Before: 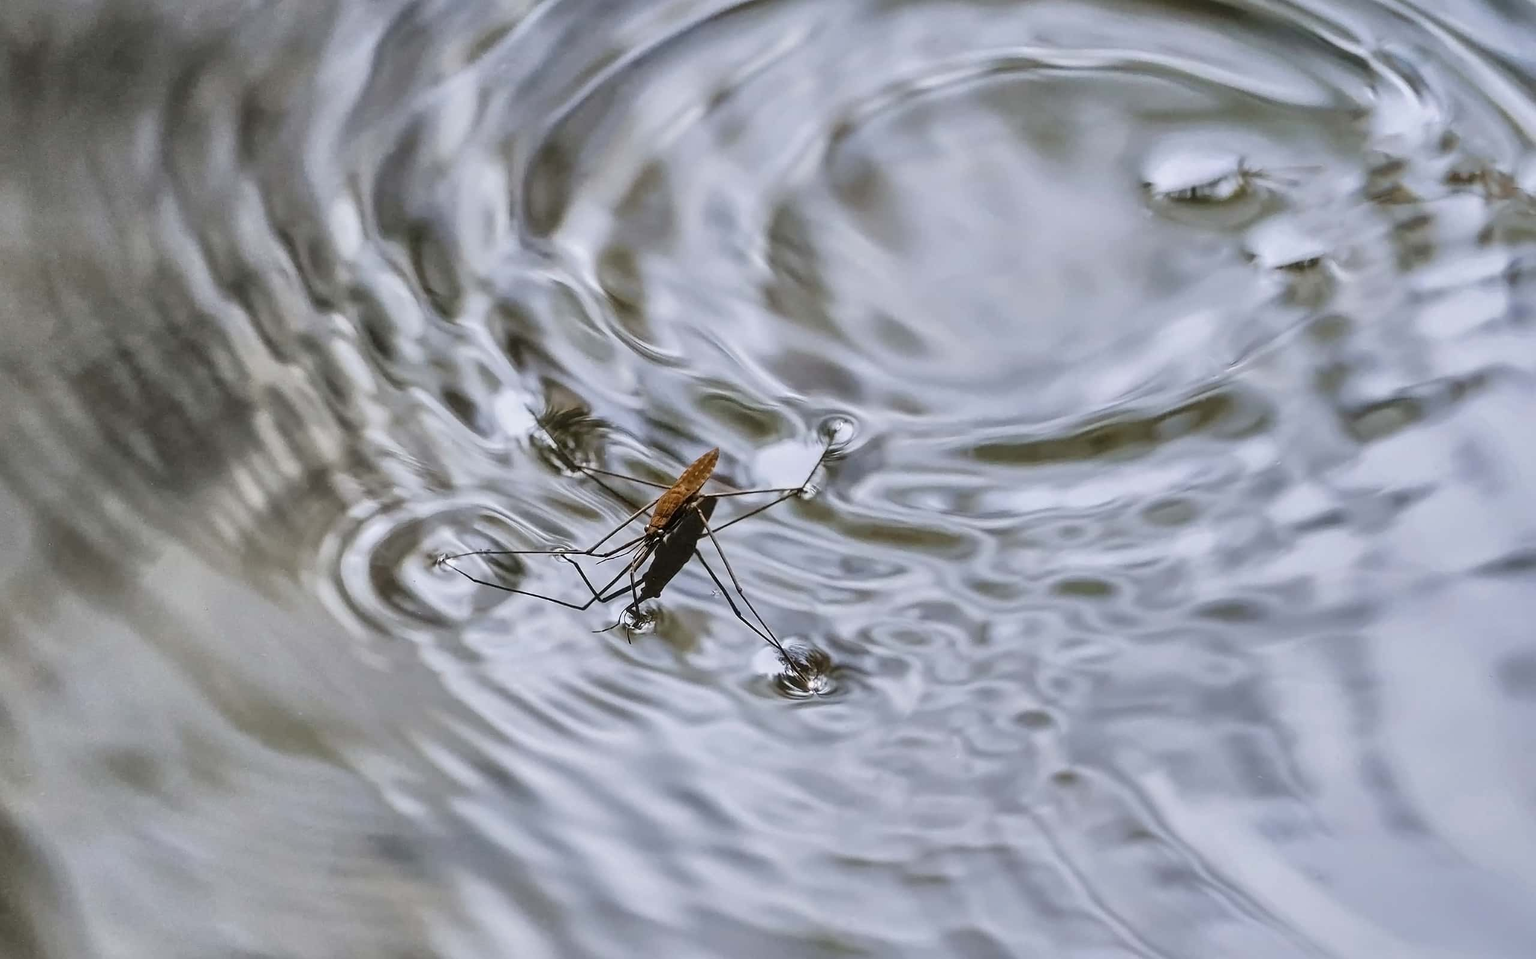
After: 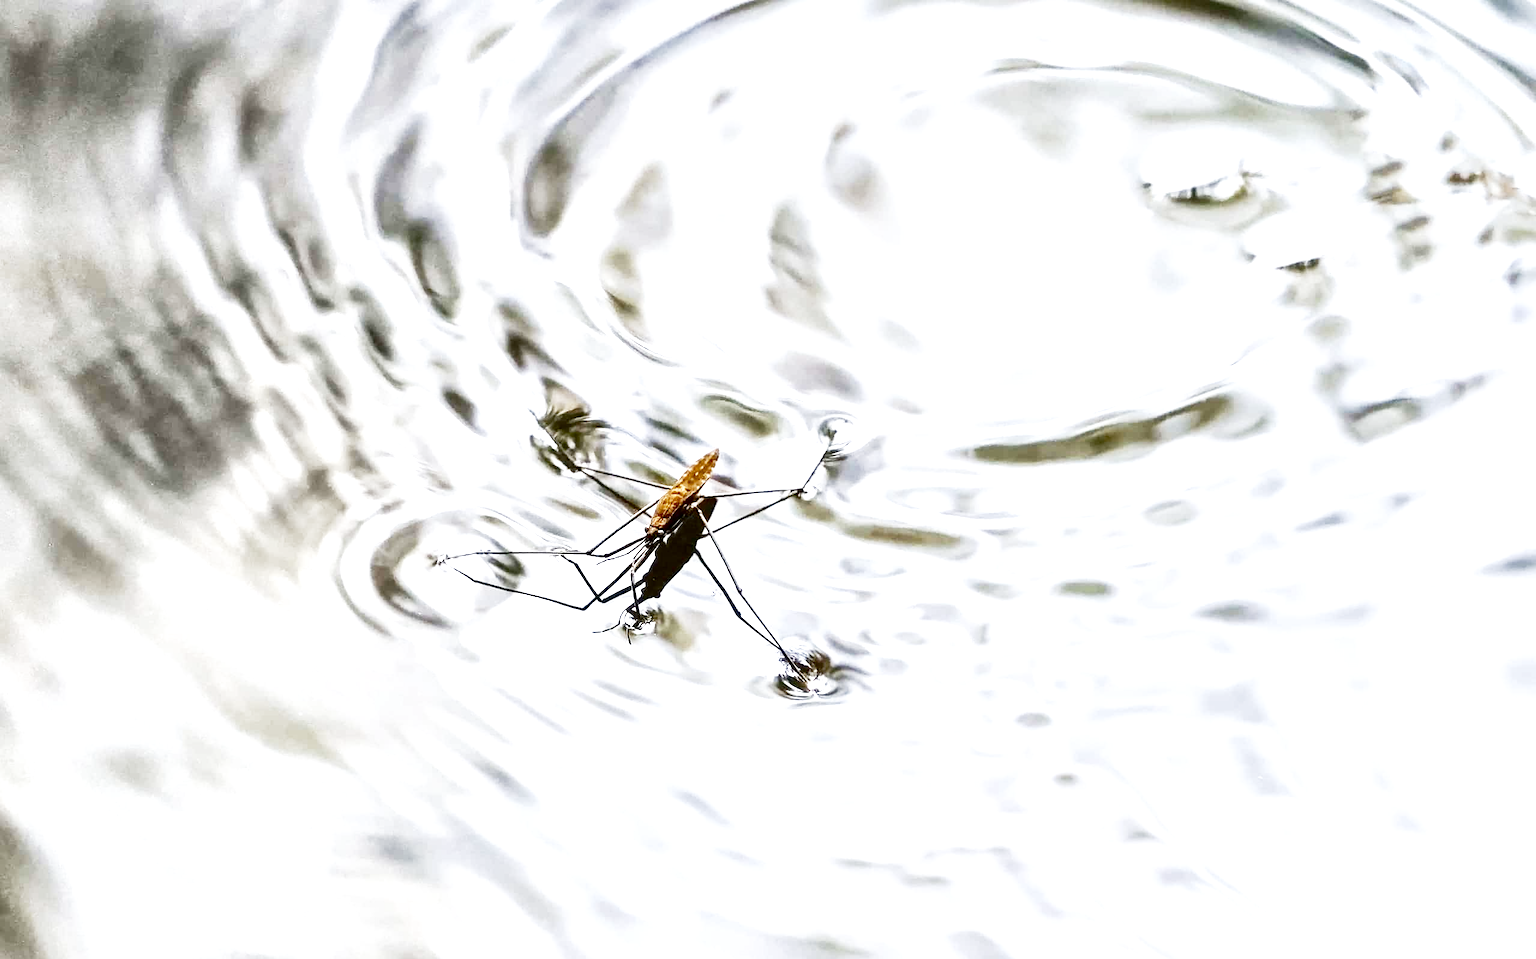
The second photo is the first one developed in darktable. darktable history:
exposure: black level correction 0.001, exposure 1.731 EV, compensate highlight preservation false
base curve: curves: ch0 [(0, 0) (0.028, 0.03) (0.121, 0.232) (0.46, 0.748) (0.859, 0.968) (1, 1)], preserve colors none
contrast brightness saturation: brightness -0.524
